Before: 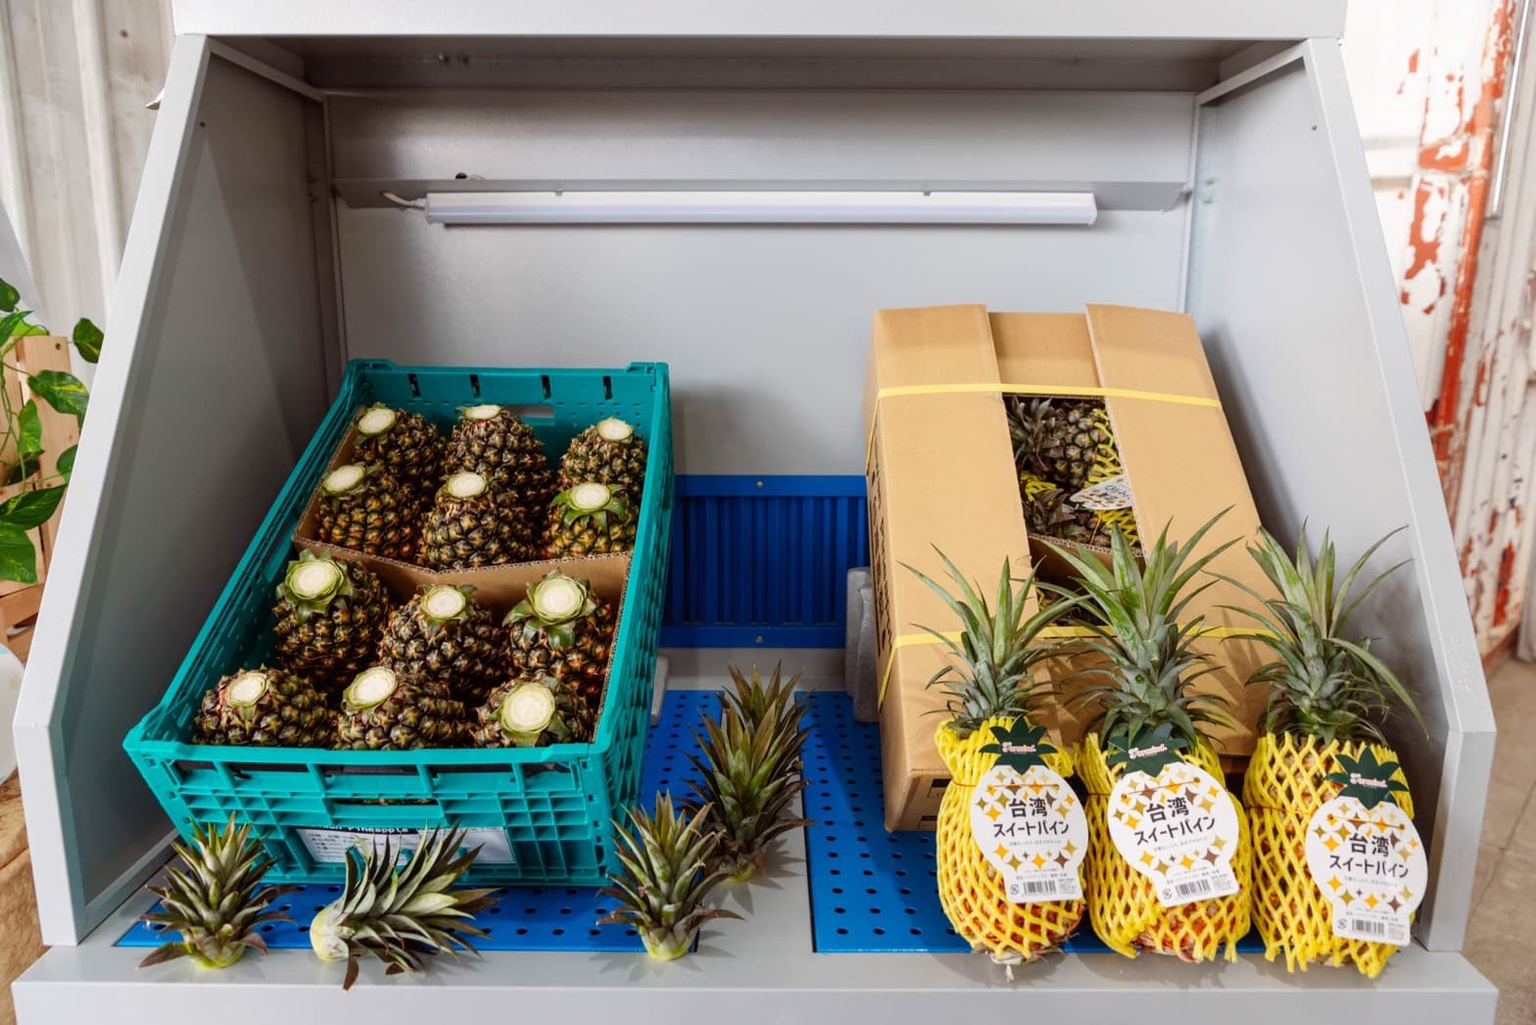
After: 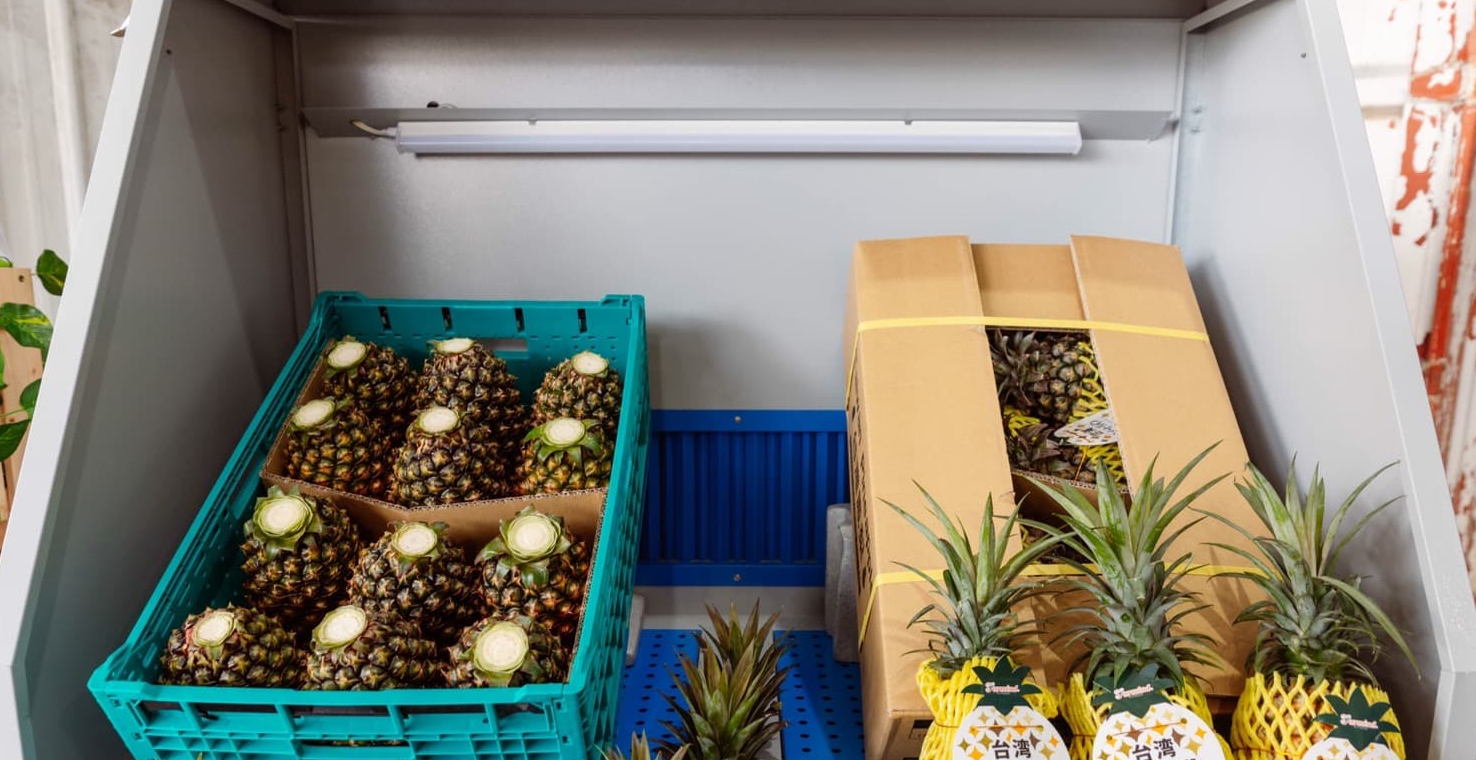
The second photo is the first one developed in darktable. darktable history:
crop: left 2.434%, top 7.172%, right 3.387%, bottom 20.122%
